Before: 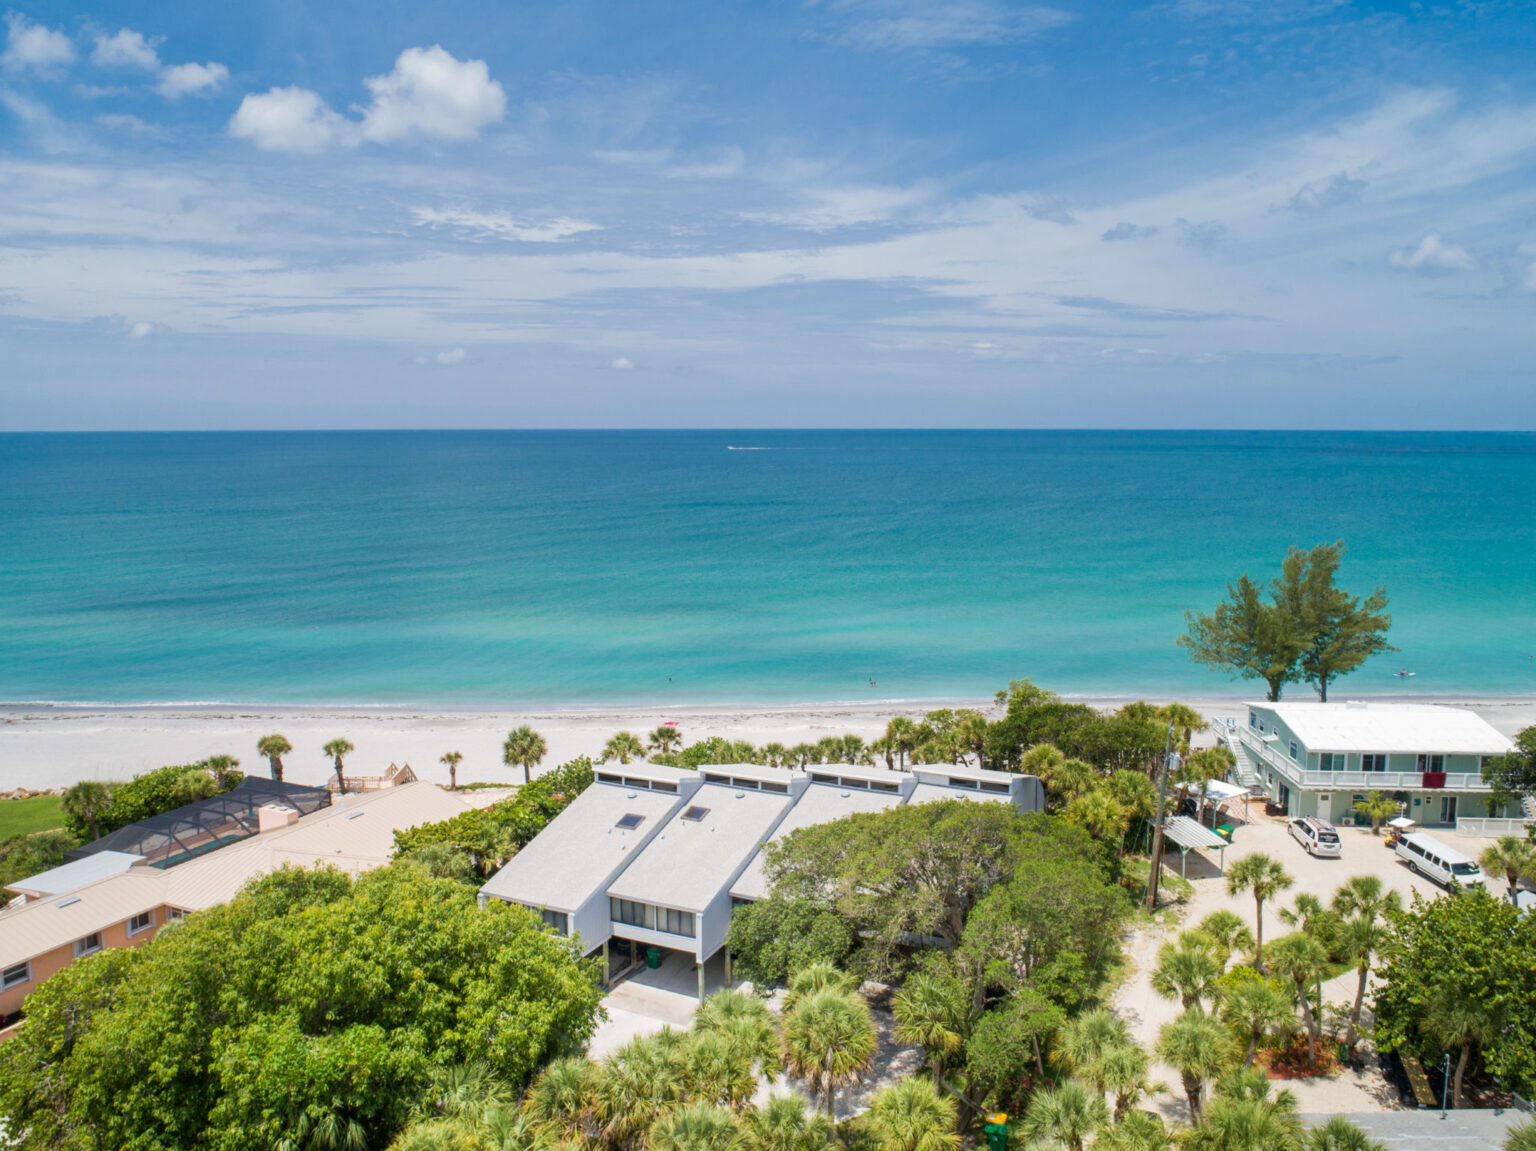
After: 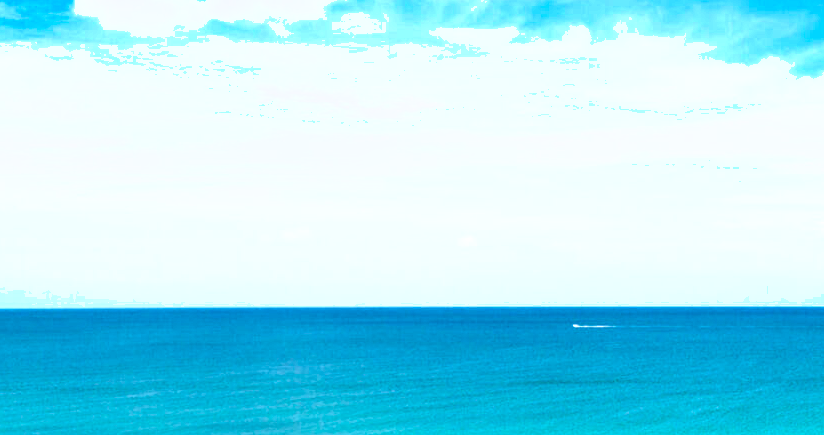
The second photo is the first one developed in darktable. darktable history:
tone equalizer: -8 EV -0.417 EV, -7 EV -0.389 EV, -6 EV -0.333 EV, -5 EV -0.222 EV, -3 EV 0.222 EV, -2 EV 0.333 EV, -1 EV 0.389 EV, +0 EV 0.417 EV, edges refinement/feathering 500, mask exposure compensation -1.57 EV, preserve details no
exposure: exposure 1 EV, compensate highlight preservation false
crop: left 10.121%, top 10.631%, right 36.218%, bottom 51.526%
shadows and highlights: white point adjustment 0.05, highlights color adjustment 55.9%, soften with gaussian
color zones: curves: ch1 [(0.24, 0.629) (0.75, 0.5)]; ch2 [(0.255, 0.454) (0.745, 0.491)], mix 102.12%
